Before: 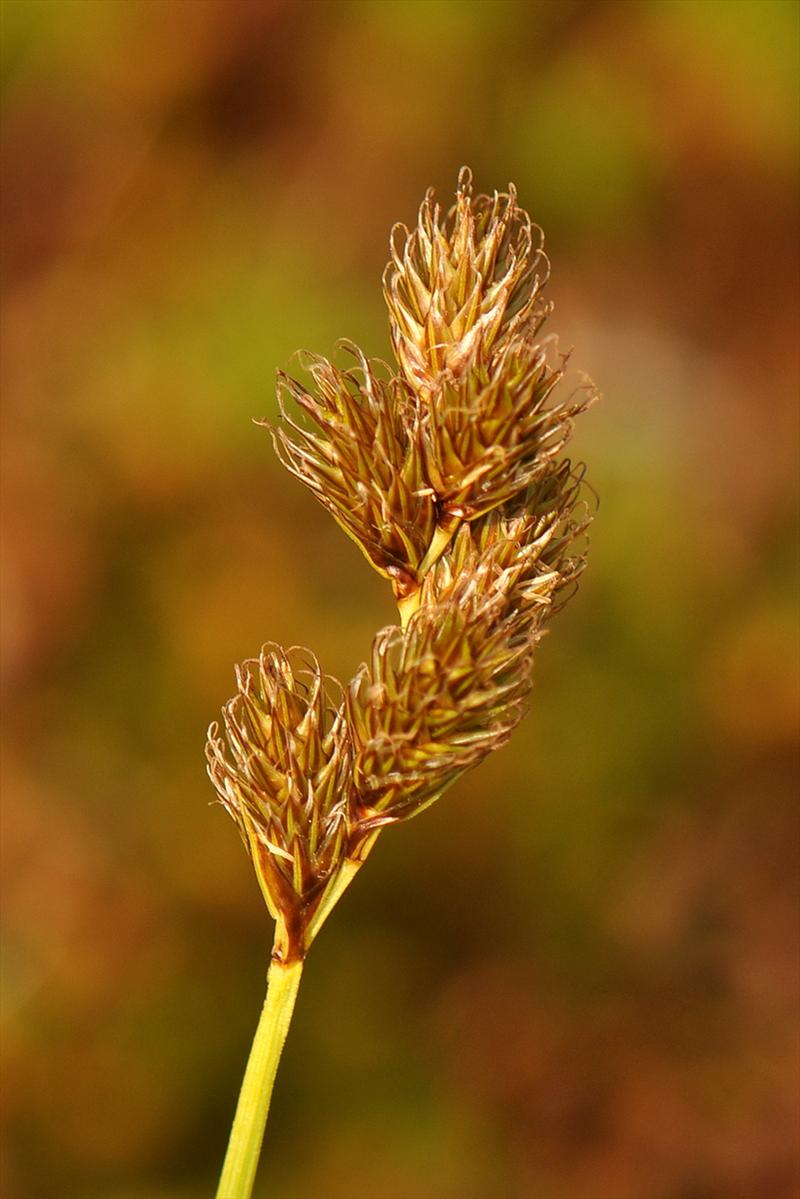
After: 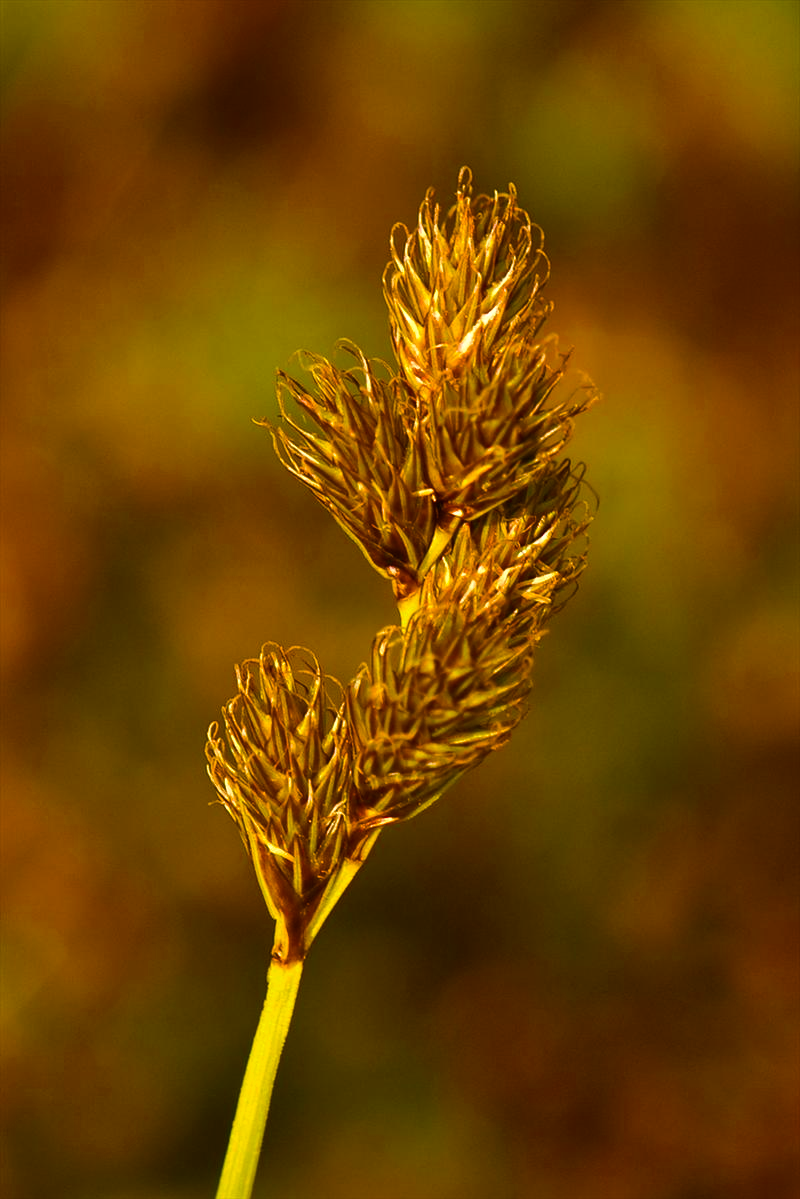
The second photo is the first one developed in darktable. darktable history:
color balance rgb: linear chroma grading › global chroma 19.315%, perceptual saturation grading › global saturation 28.504%, perceptual saturation grading › mid-tones 12.49%, perceptual saturation grading › shadows 10.766%, perceptual brilliance grading › highlights 15.692%, perceptual brilliance grading › mid-tones 6.313%, perceptual brilliance grading › shadows -14.917%, global vibrance 15.867%, saturation formula JzAzBz (2021)
